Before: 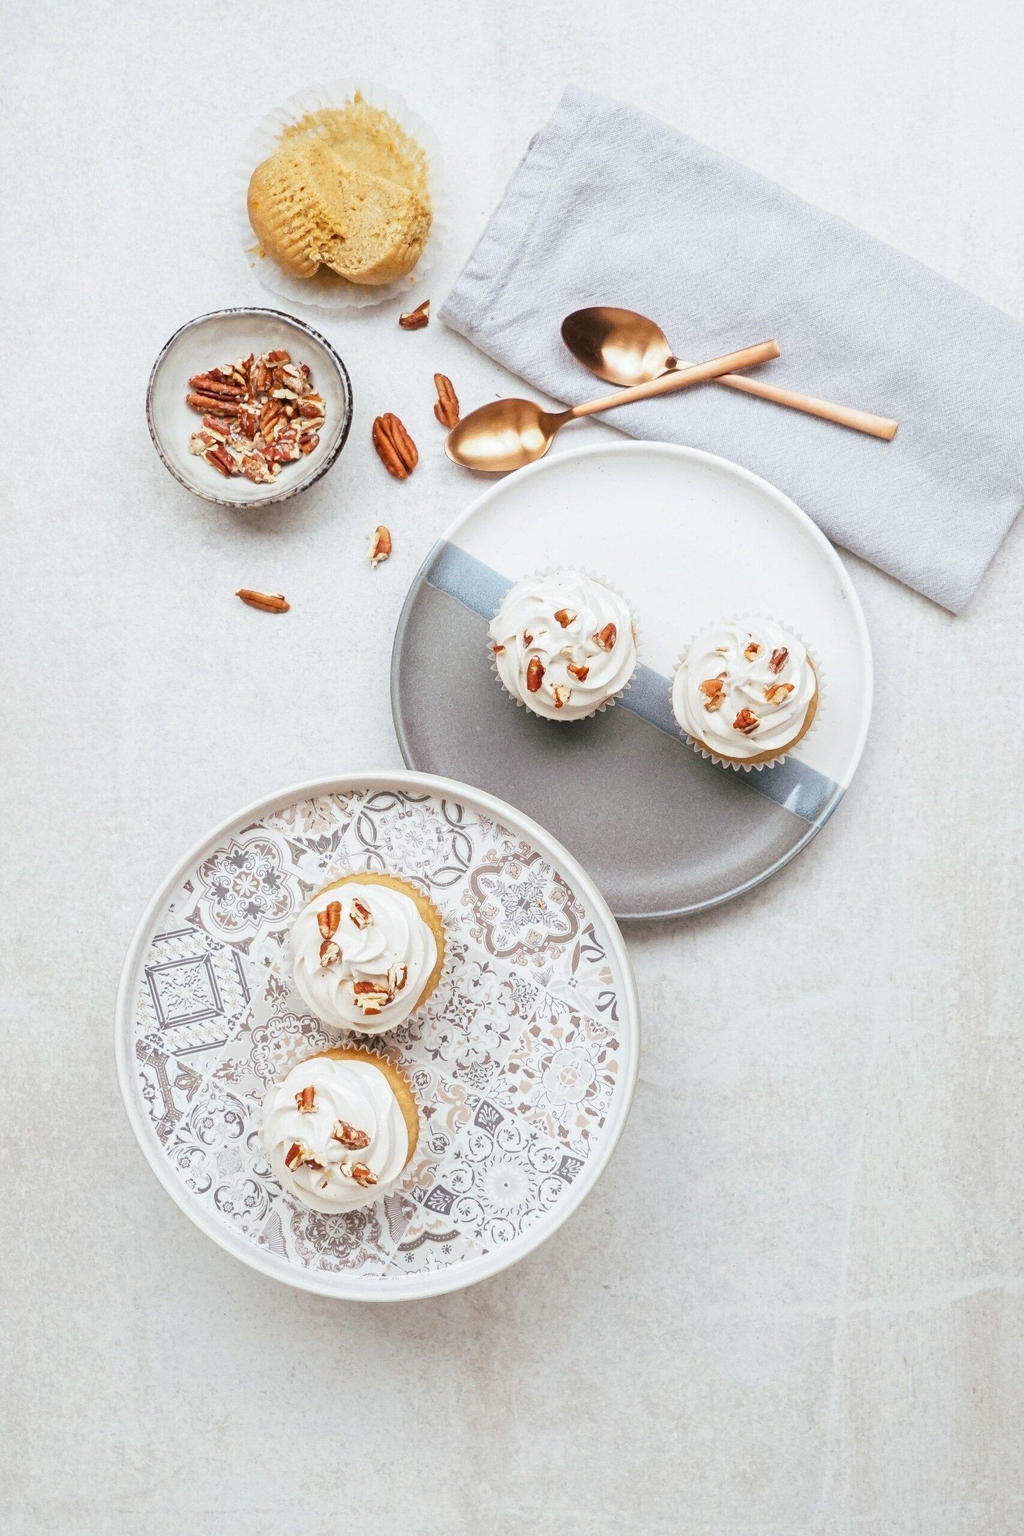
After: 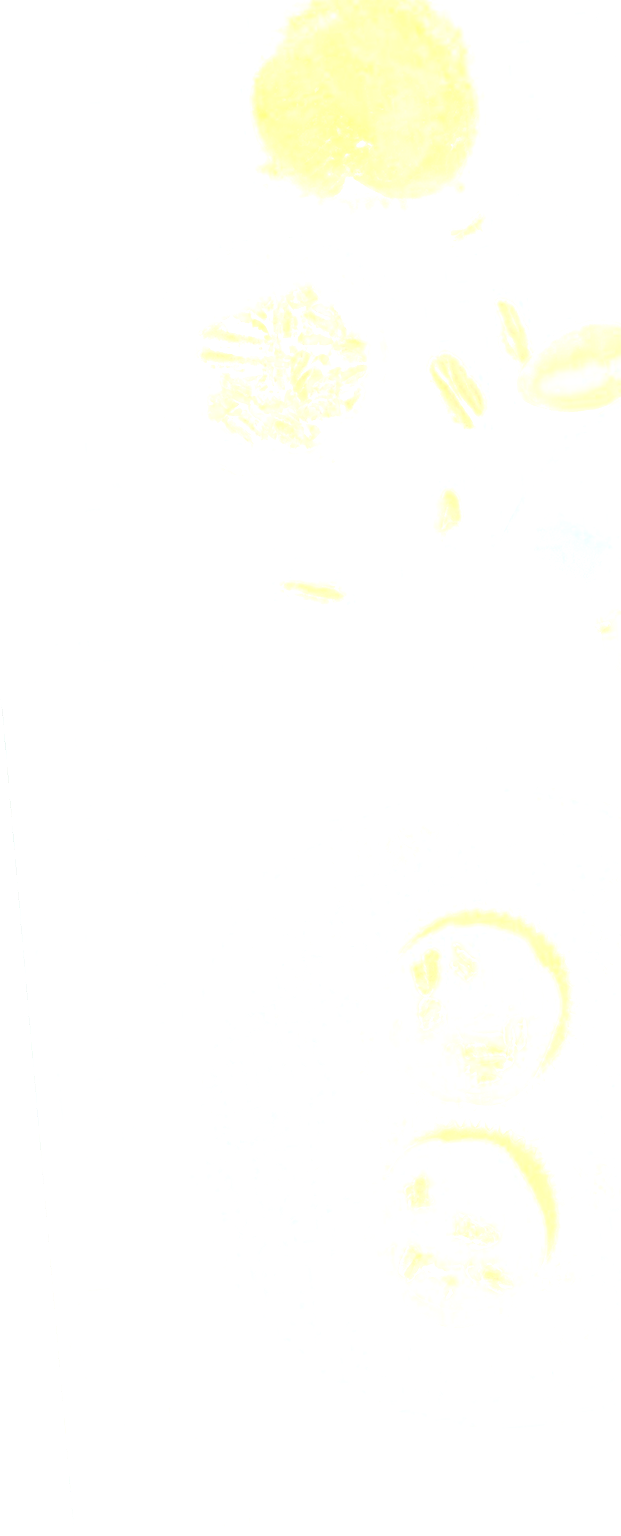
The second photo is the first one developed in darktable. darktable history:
crop and rotate: left 0%, top 0%, right 50.845%
rotate and perspective: rotation -5°, crop left 0.05, crop right 0.952, crop top 0.11, crop bottom 0.89
bloom: size 70%, threshold 25%, strength 70%
tone curve: curves: ch0 [(0, 0) (0.004, 0.001) (0.133, 0.112) (0.325, 0.362) (0.832, 0.893) (1, 1)], color space Lab, linked channels, preserve colors none
